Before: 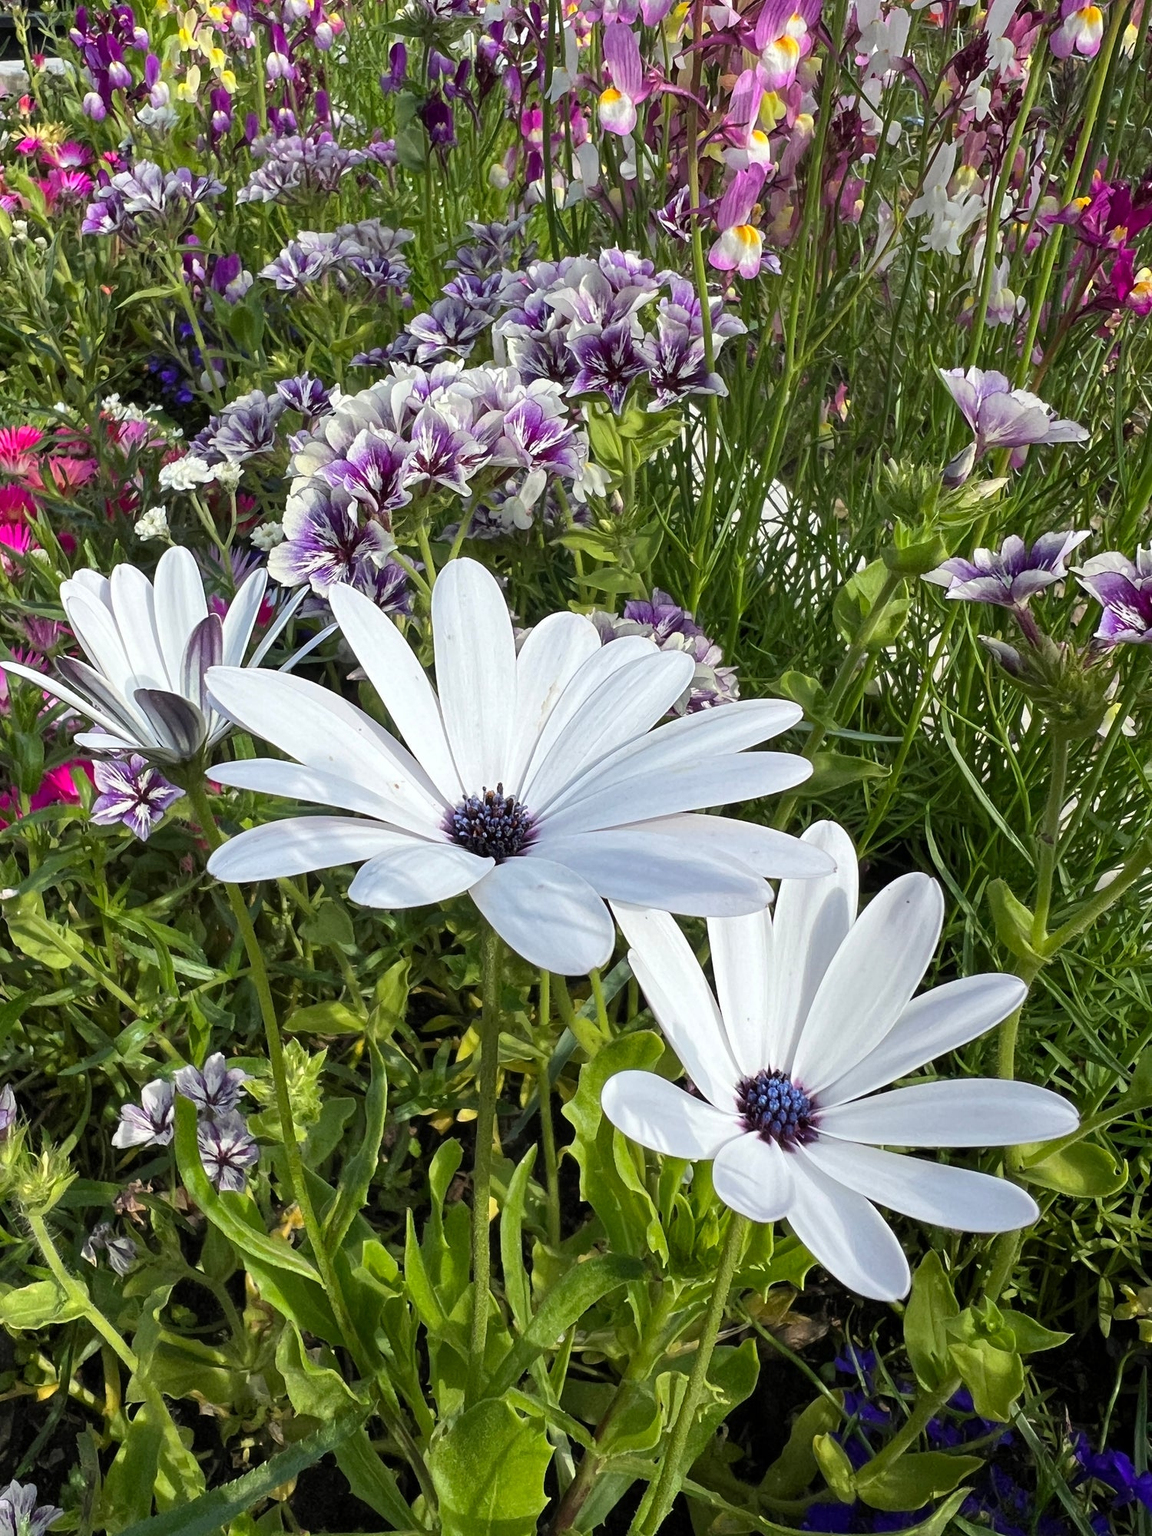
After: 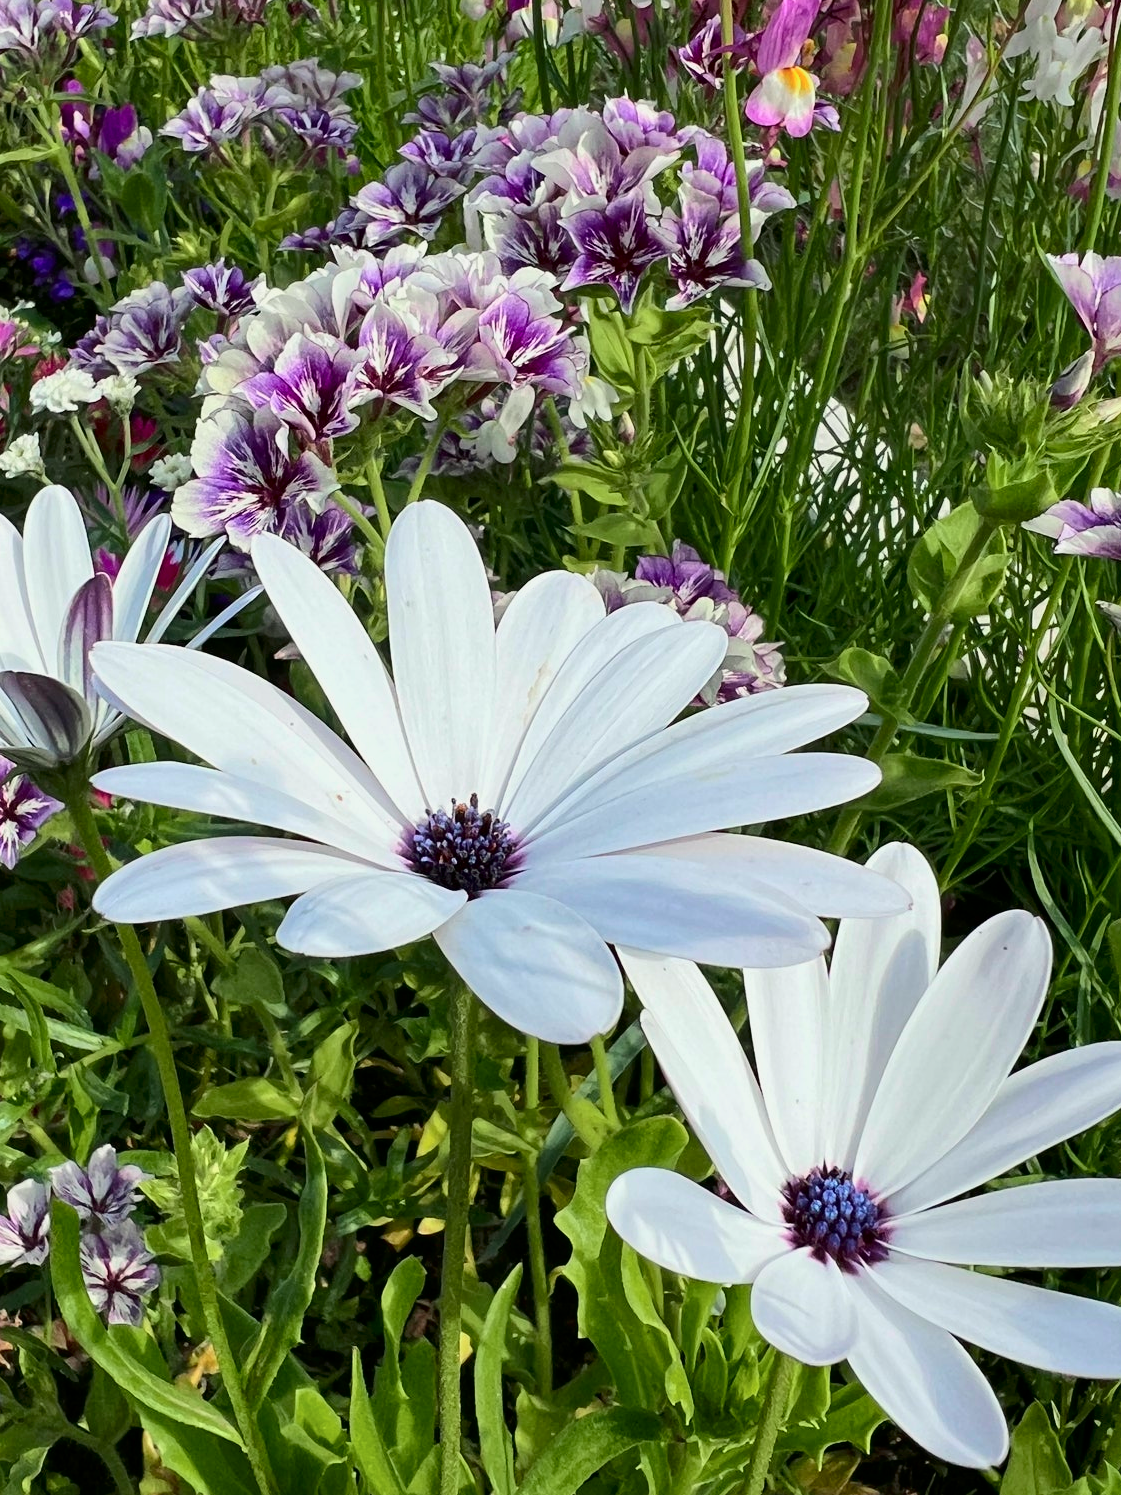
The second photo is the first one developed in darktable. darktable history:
exposure: black level correction 0.001, compensate highlight preservation false
tone curve: curves: ch0 [(0, 0) (0.068, 0.031) (0.175, 0.132) (0.337, 0.304) (0.498, 0.511) (0.748, 0.762) (0.993, 0.954)]; ch1 [(0, 0) (0.294, 0.184) (0.359, 0.34) (0.362, 0.35) (0.43, 0.41) (0.469, 0.453) (0.495, 0.489) (0.54, 0.563) (0.612, 0.641) (1, 1)]; ch2 [(0, 0) (0.431, 0.419) (0.495, 0.502) (0.524, 0.534) (0.557, 0.56) (0.634, 0.654) (0.728, 0.722) (1, 1)], color space Lab, independent channels, preserve colors none
crop and rotate: left 11.831%, top 11.346%, right 13.429%, bottom 13.899%
